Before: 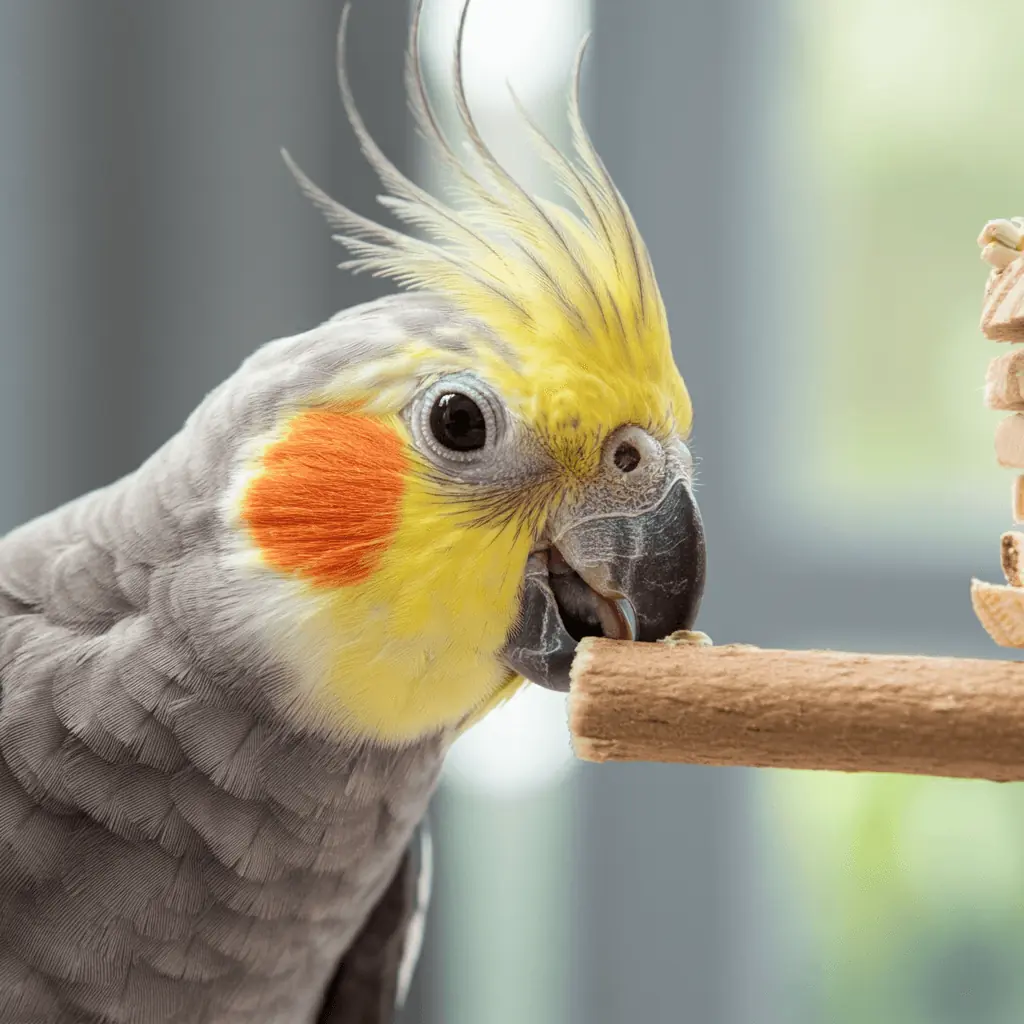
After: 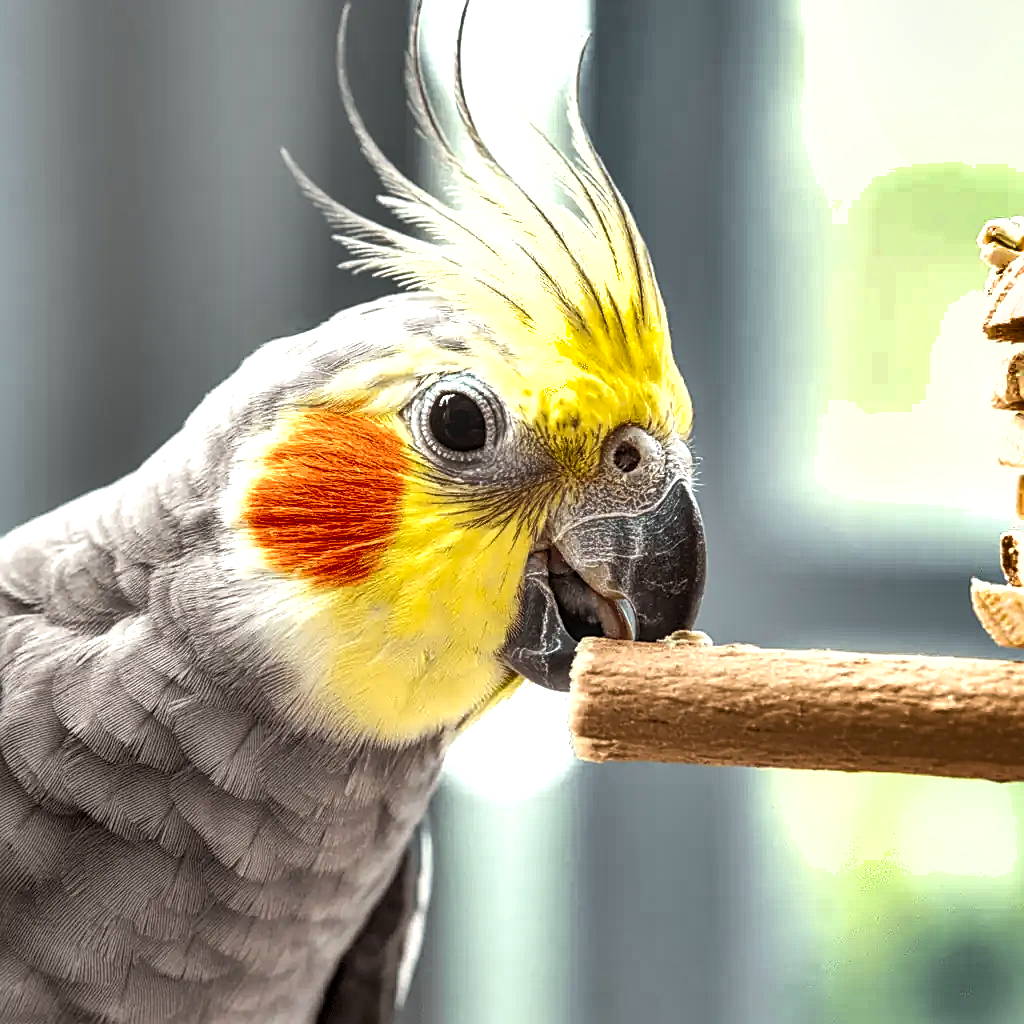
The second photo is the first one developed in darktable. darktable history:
local contrast: on, module defaults
tone equalizer: -8 EV -0.748 EV, -7 EV -0.732 EV, -6 EV -0.561 EV, -5 EV -0.371 EV, -3 EV 0.372 EV, -2 EV 0.6 EV, -1 EV 0.681 EV, +0 EV 0.724 EV
sharpen: on, module defaults
shadows and highlights: radius 102.92, shadows 50.81, highlights -65.16, soften with gaussian
